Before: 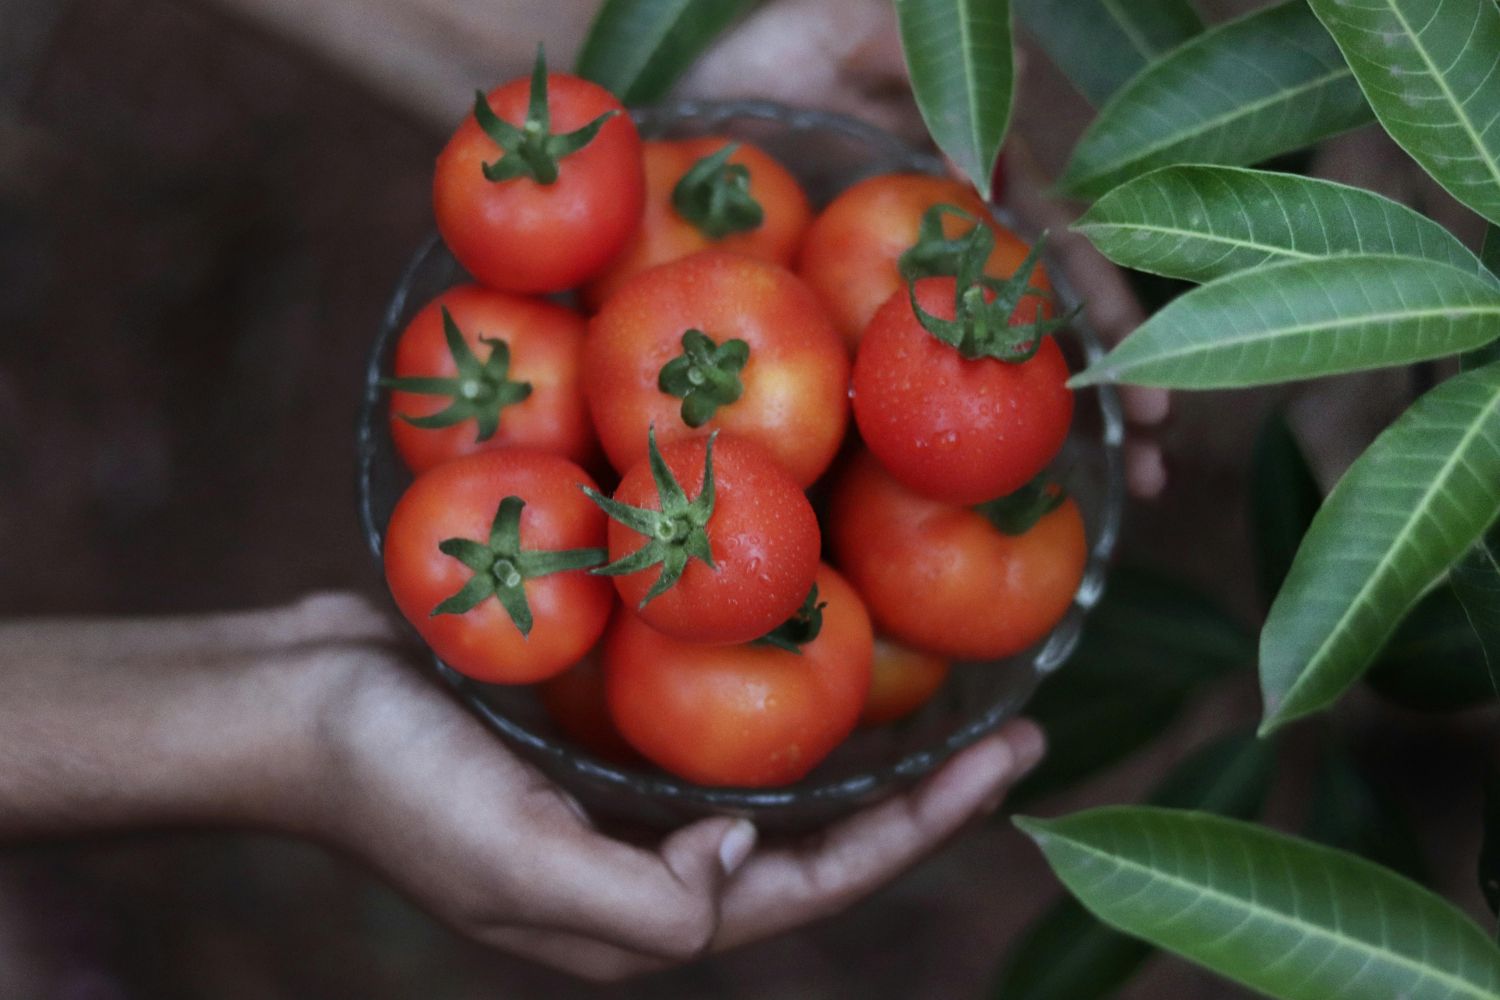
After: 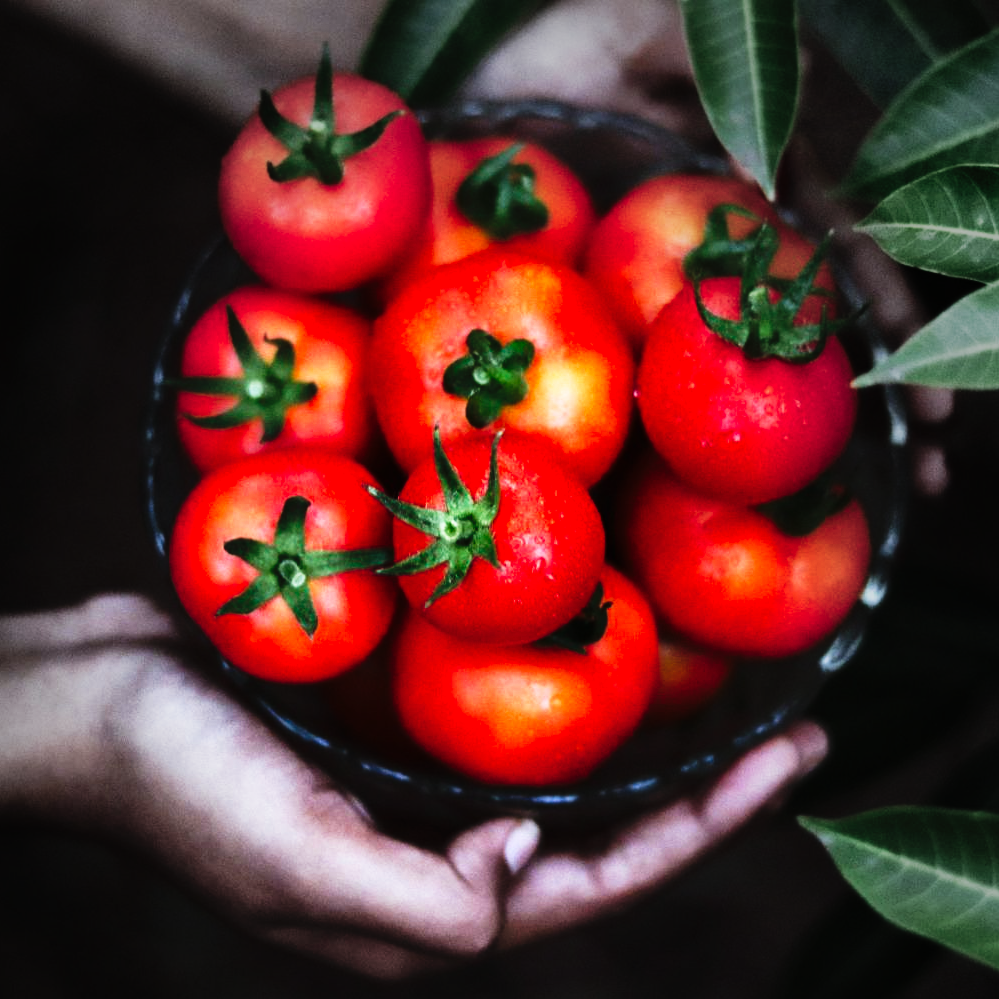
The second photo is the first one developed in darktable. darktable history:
tone curve: curves: ch0 [(0, 0) (0.003, 0.003) (0.011, 0.006) (0.025, 0.01) (0.044, 0.015) (0.069, 0.02) (0.1, 0.027) (0.136, 0.036) (0.177, 0.05) (0.224, 0.07) (0.277, 0.12) (0.335, 0.208) (0.399, 0.334) (0.468, 0.473) (0.543, 0.636) (0.623, 0.795) (0.709, 0.907) (0.801, 0.97) (0.898, 0.989) (1, 1)], preserve colors none
crop and rotate: left 14.436%, right 18.898%
shadows and highlights: shadows 35, highlights -35, soften with gaussian
exposure: exposure 0.207 EV, compensate highlight preservation false
vignetting: fall-off start 64.63%, center (-0.034, 0.148), width/height ratio 0.881
